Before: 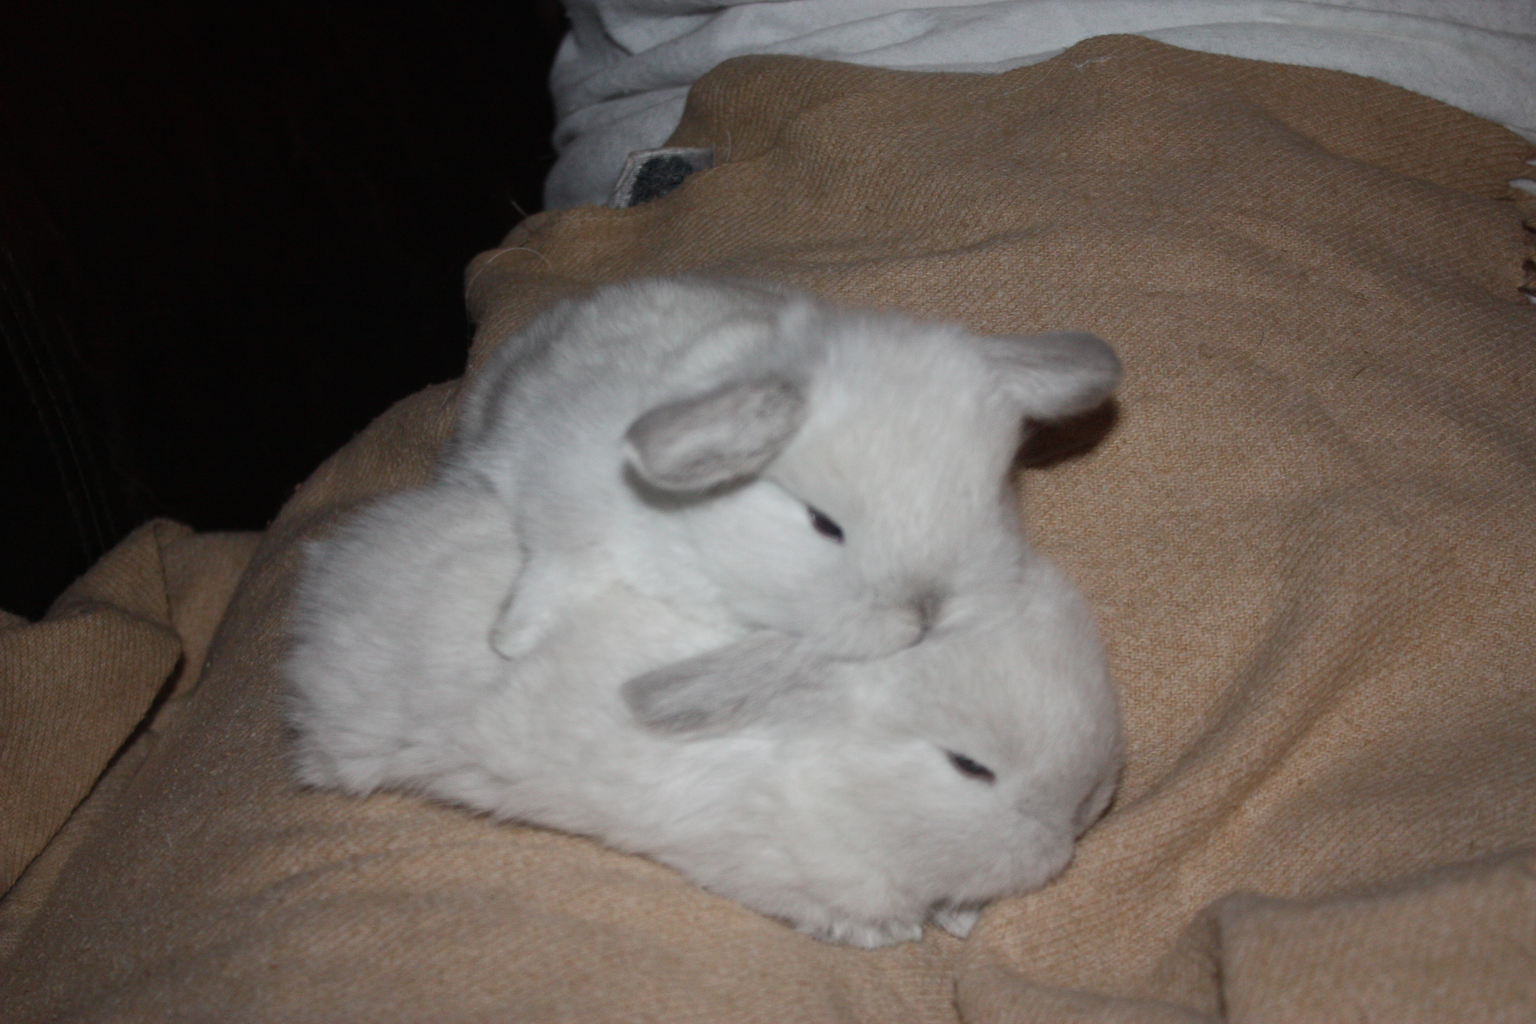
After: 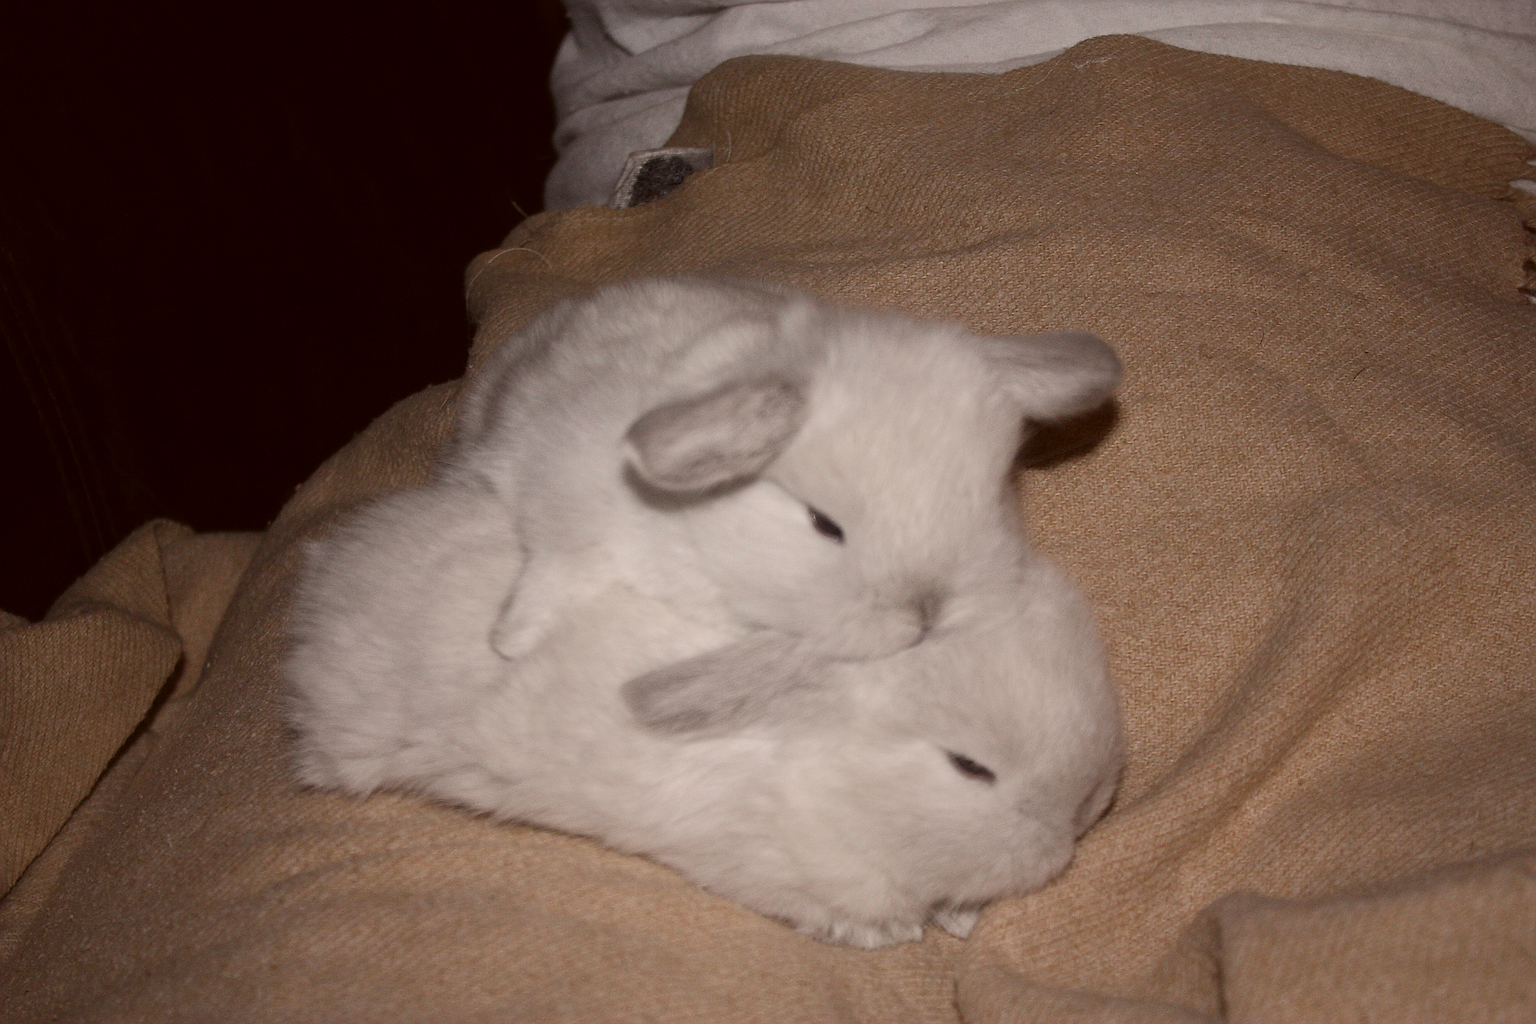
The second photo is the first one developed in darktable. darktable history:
sharpen: amount 2
color correction: highlights a* 6.27, highlights b* 8.19, shadows a* 5.94, shadows b* 7.23, saturation 0.9
